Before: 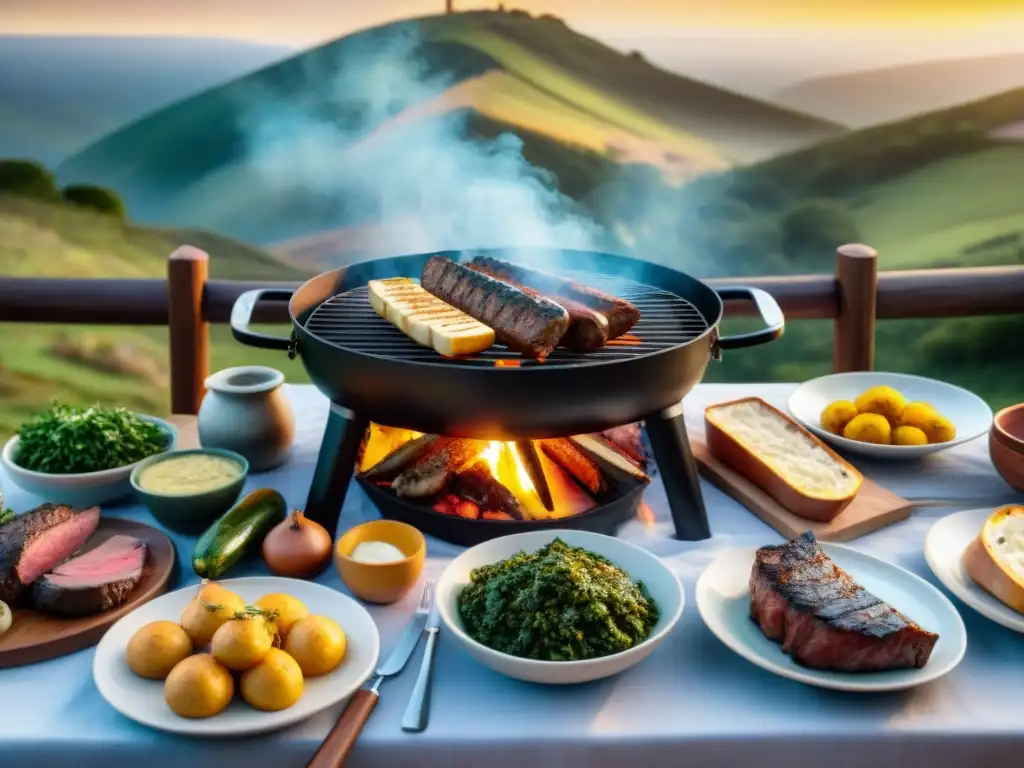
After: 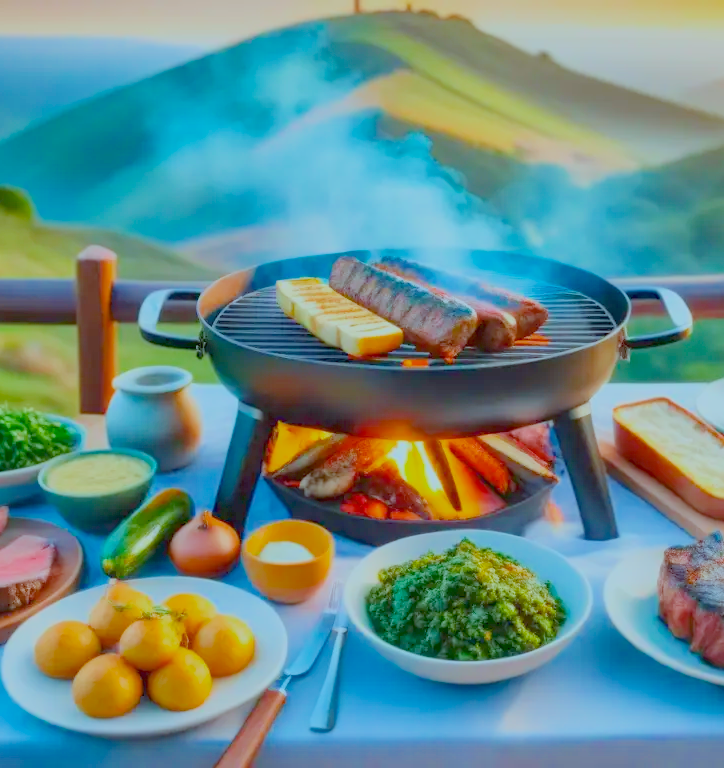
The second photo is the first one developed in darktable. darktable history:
color correction: highlights a* -11.71, highlights b* -15.58
crop and rotate: left 9.061%, right 20.142%
color balance: output saturation 120%
filmic rgb: black relative exposure -14 EV, white relative exposure 8 EV, threshold 3 EV, hardness 3.74, latitude 50%, contrast 0.5, color science v5 (2021), contrast in shadows safe, contrast in highlights safe, enable highlight reconstruction true
exposure: black level correction 0, exposure 1.6 EV, compensate exposure bias true, compensate highlight preservation false
